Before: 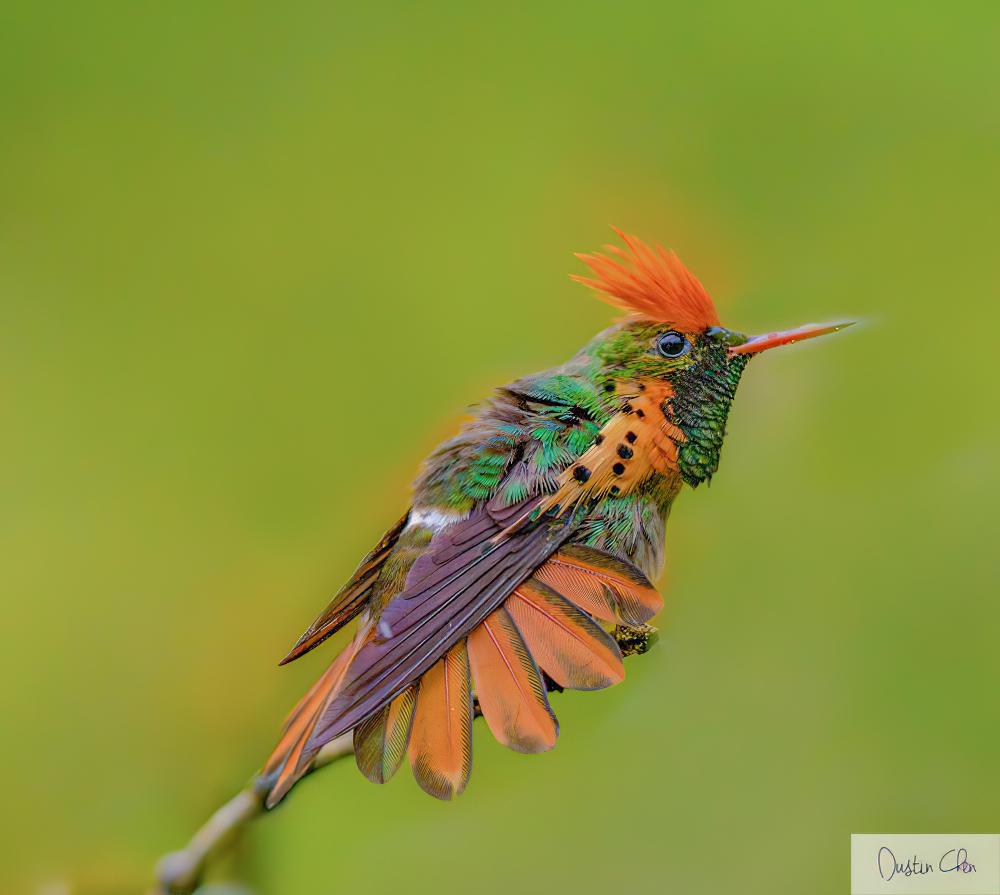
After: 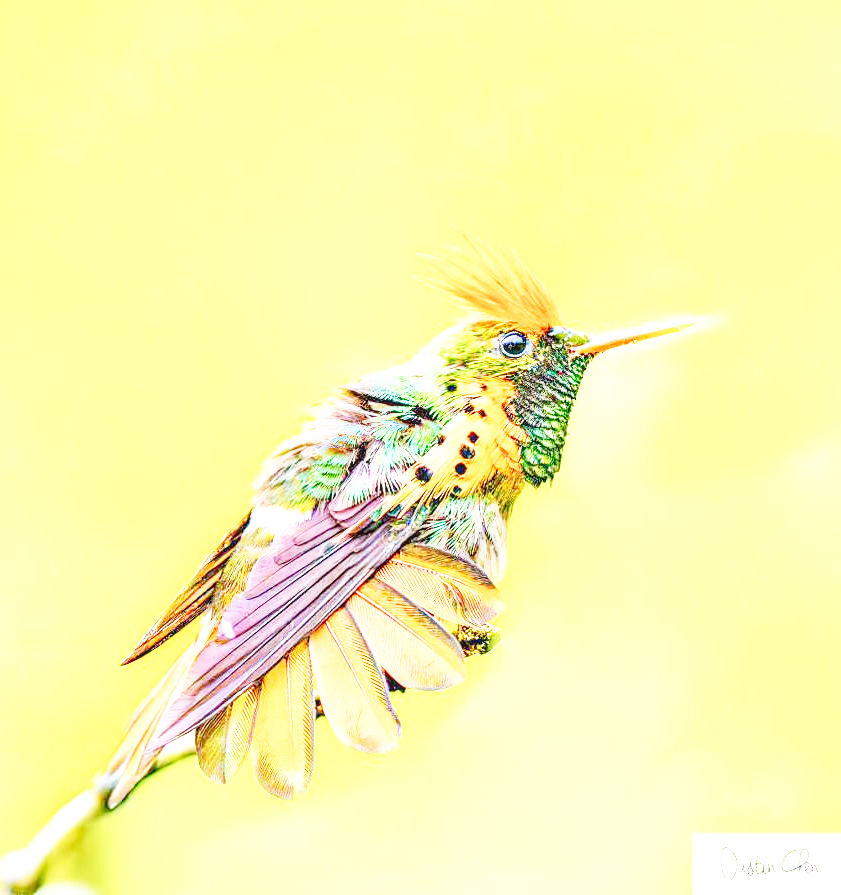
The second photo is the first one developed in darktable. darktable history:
local contrast: on, module defaults
exposure: black level correction 0, exposure 1.679 EV, compensate exposure bias true, compensate highlight preservation false
crop: left 15.854%
base curve: curves: ch0 [(0, 0) (0.012, 0.01) (0.073, 0.168) (0.31, 0.711) (0.645, 0.957) (1, 1)], preserve colors none
